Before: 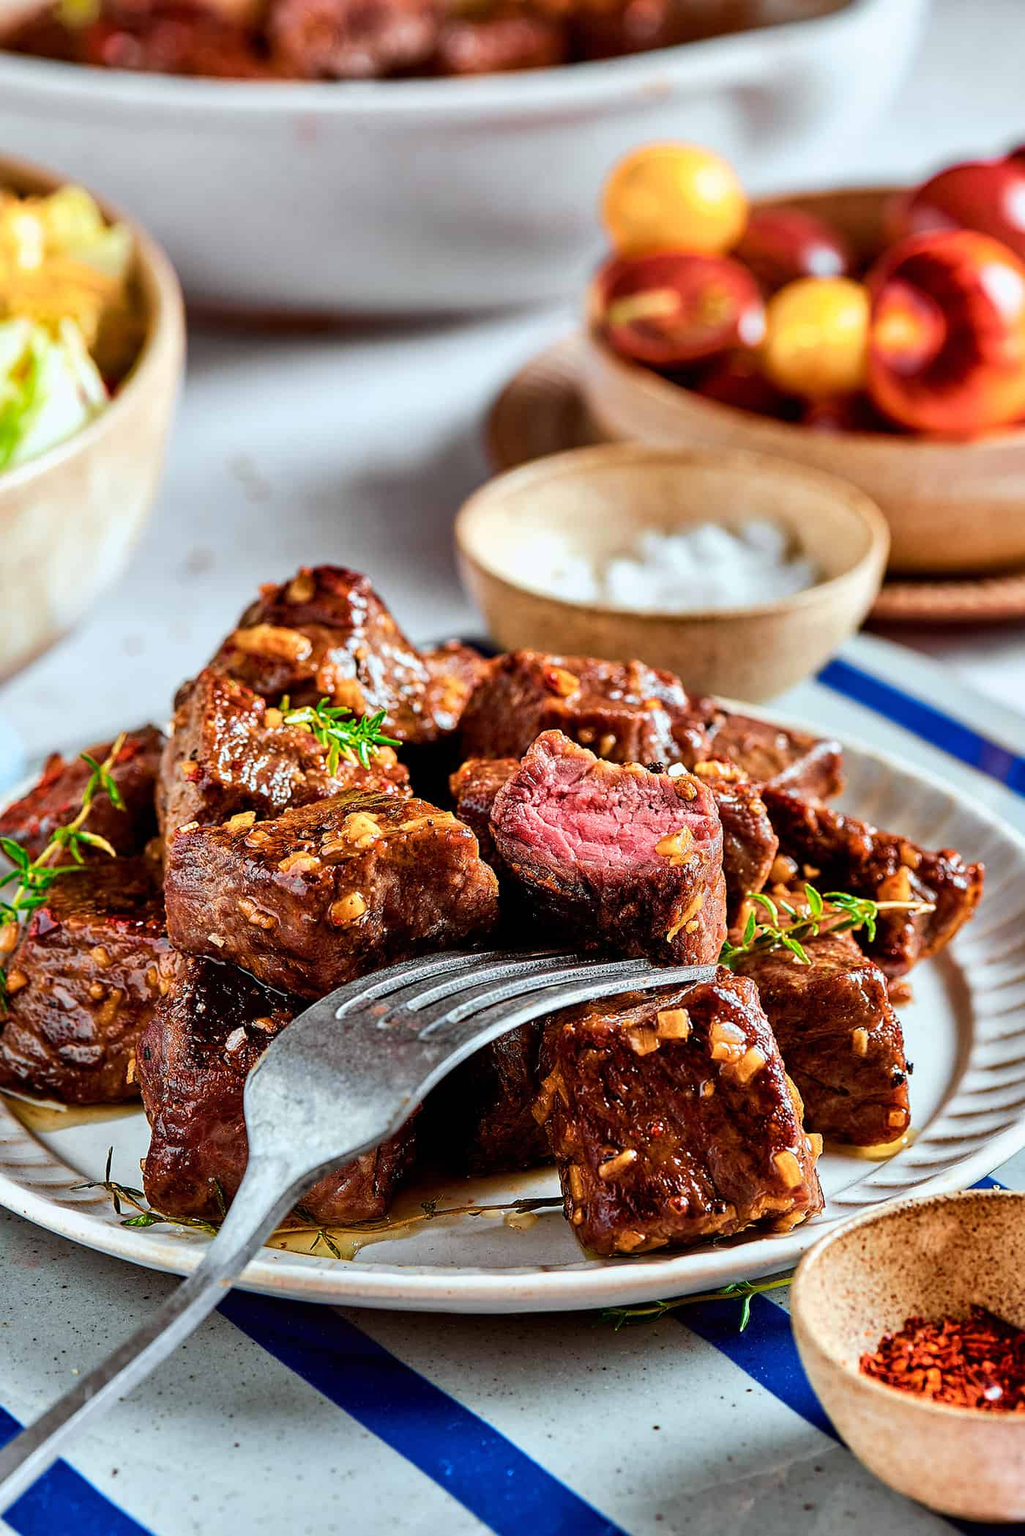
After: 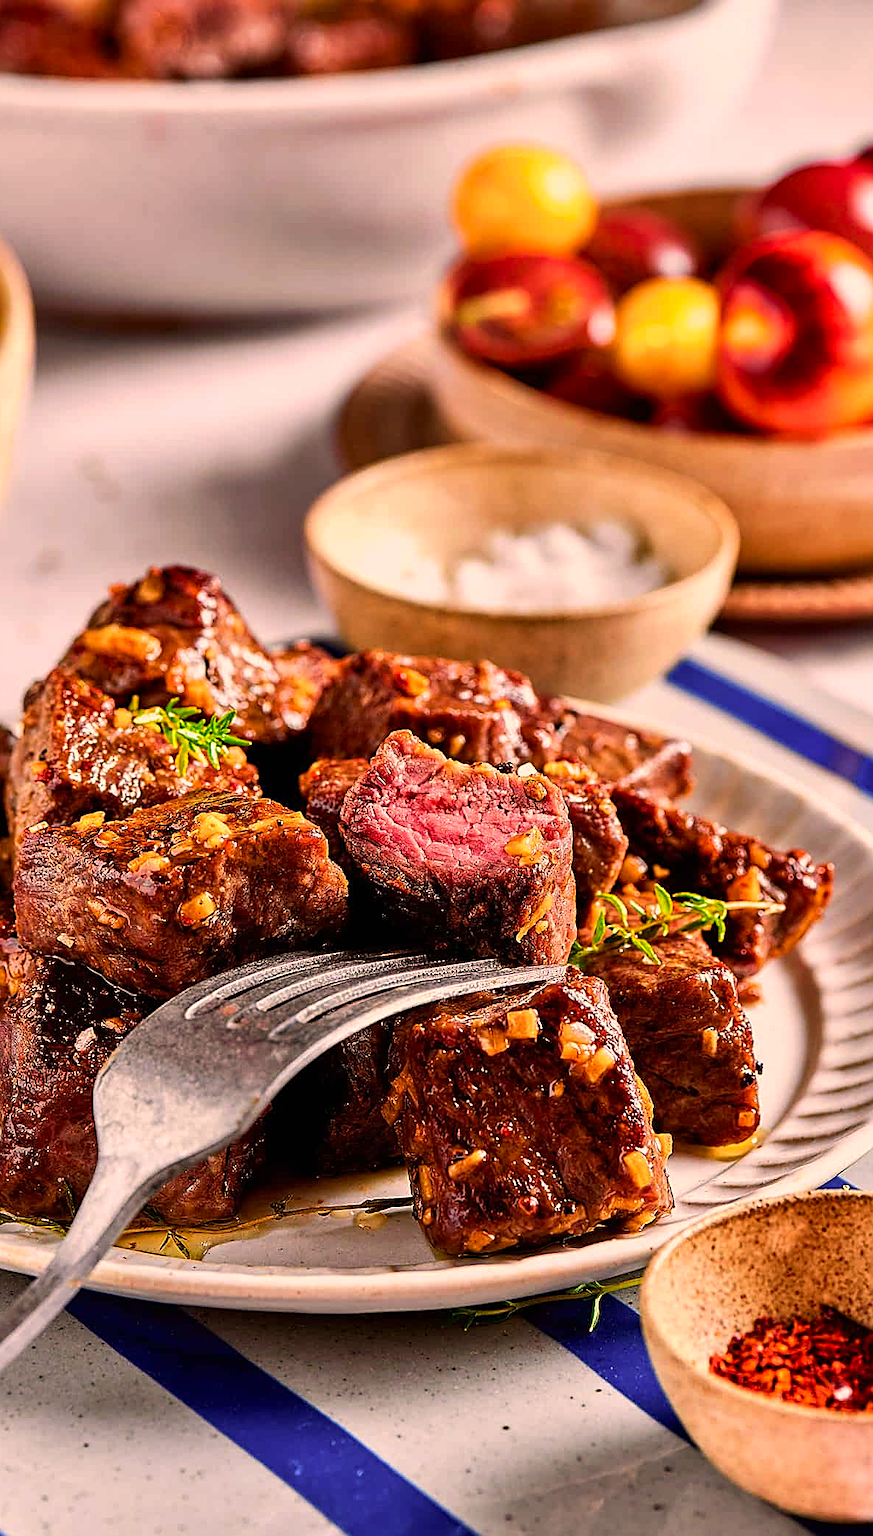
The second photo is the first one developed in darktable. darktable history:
tone equalizer: on, module defaults
crop and rotate: left 14.744%
sharpen: on, module defaults
color correction: highlights a* 21.14, highlights b* 19.78
